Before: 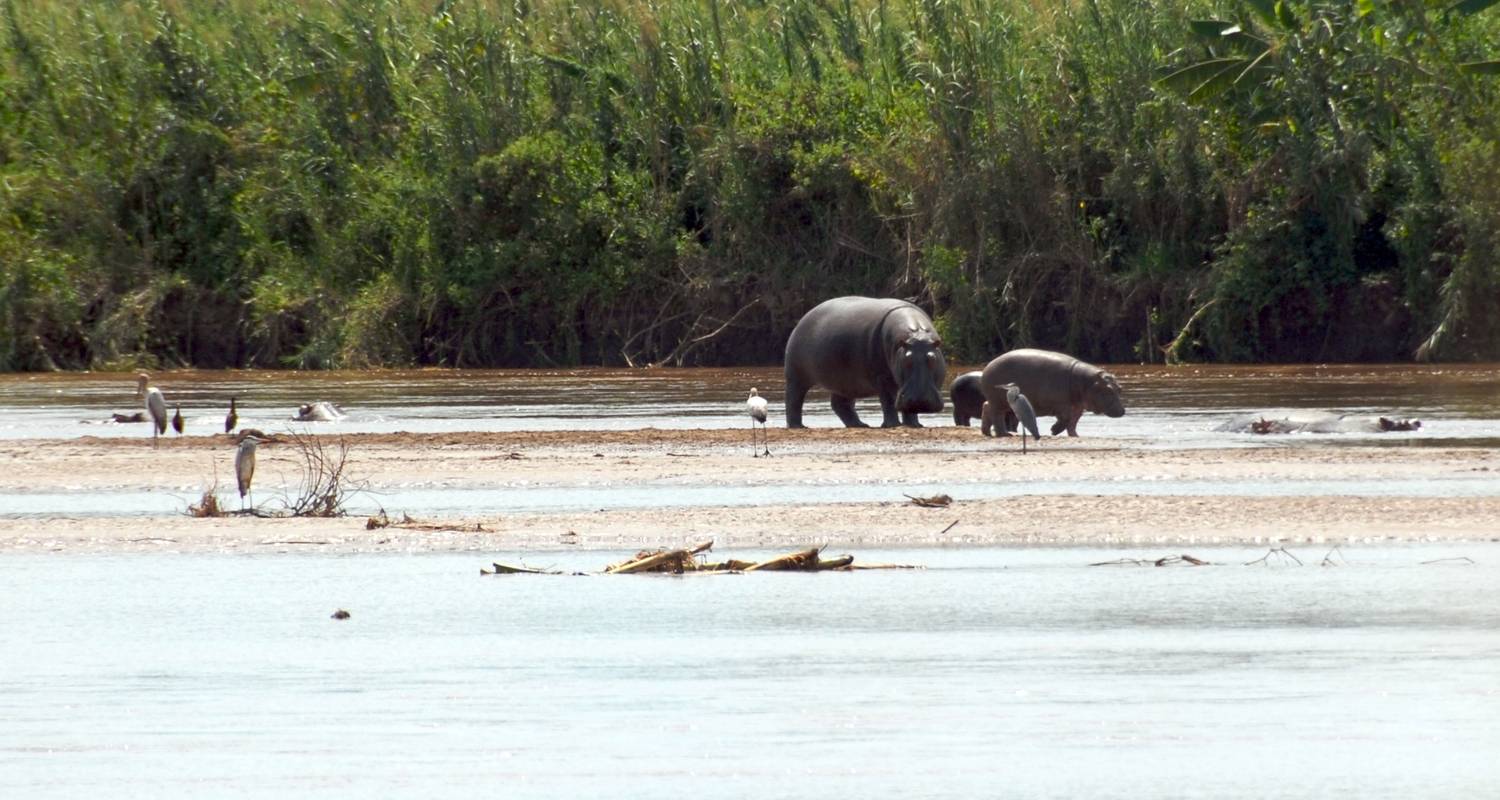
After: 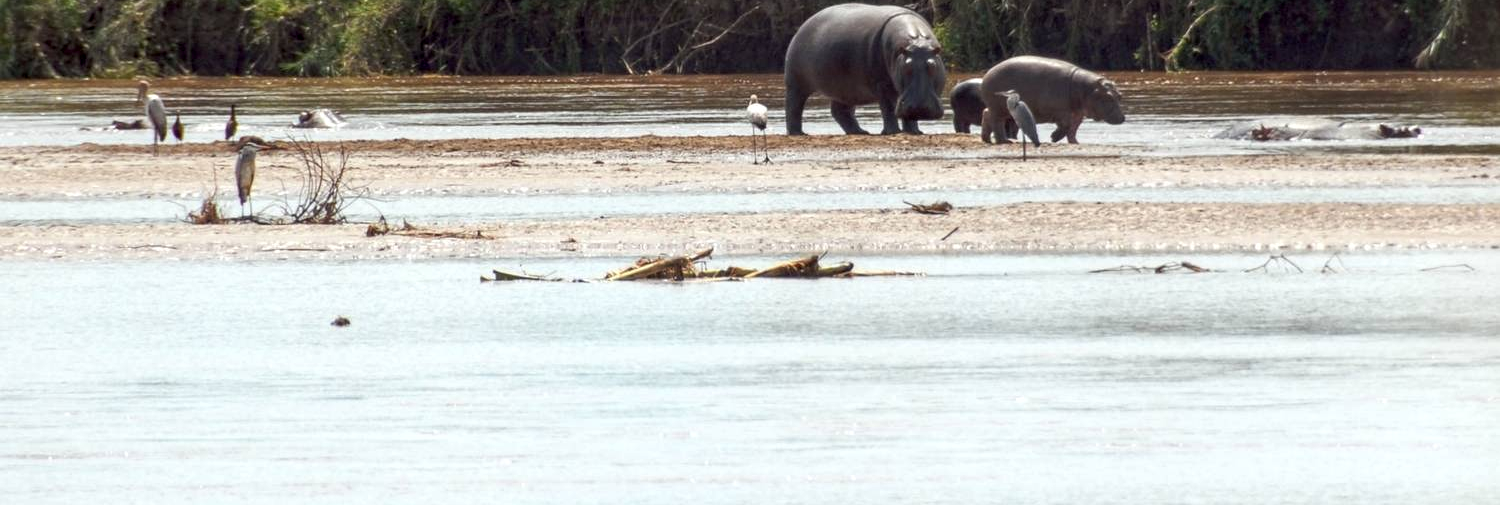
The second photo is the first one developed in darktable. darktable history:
local contrast: on, module defaults
crop and rotate: top 36.783%
